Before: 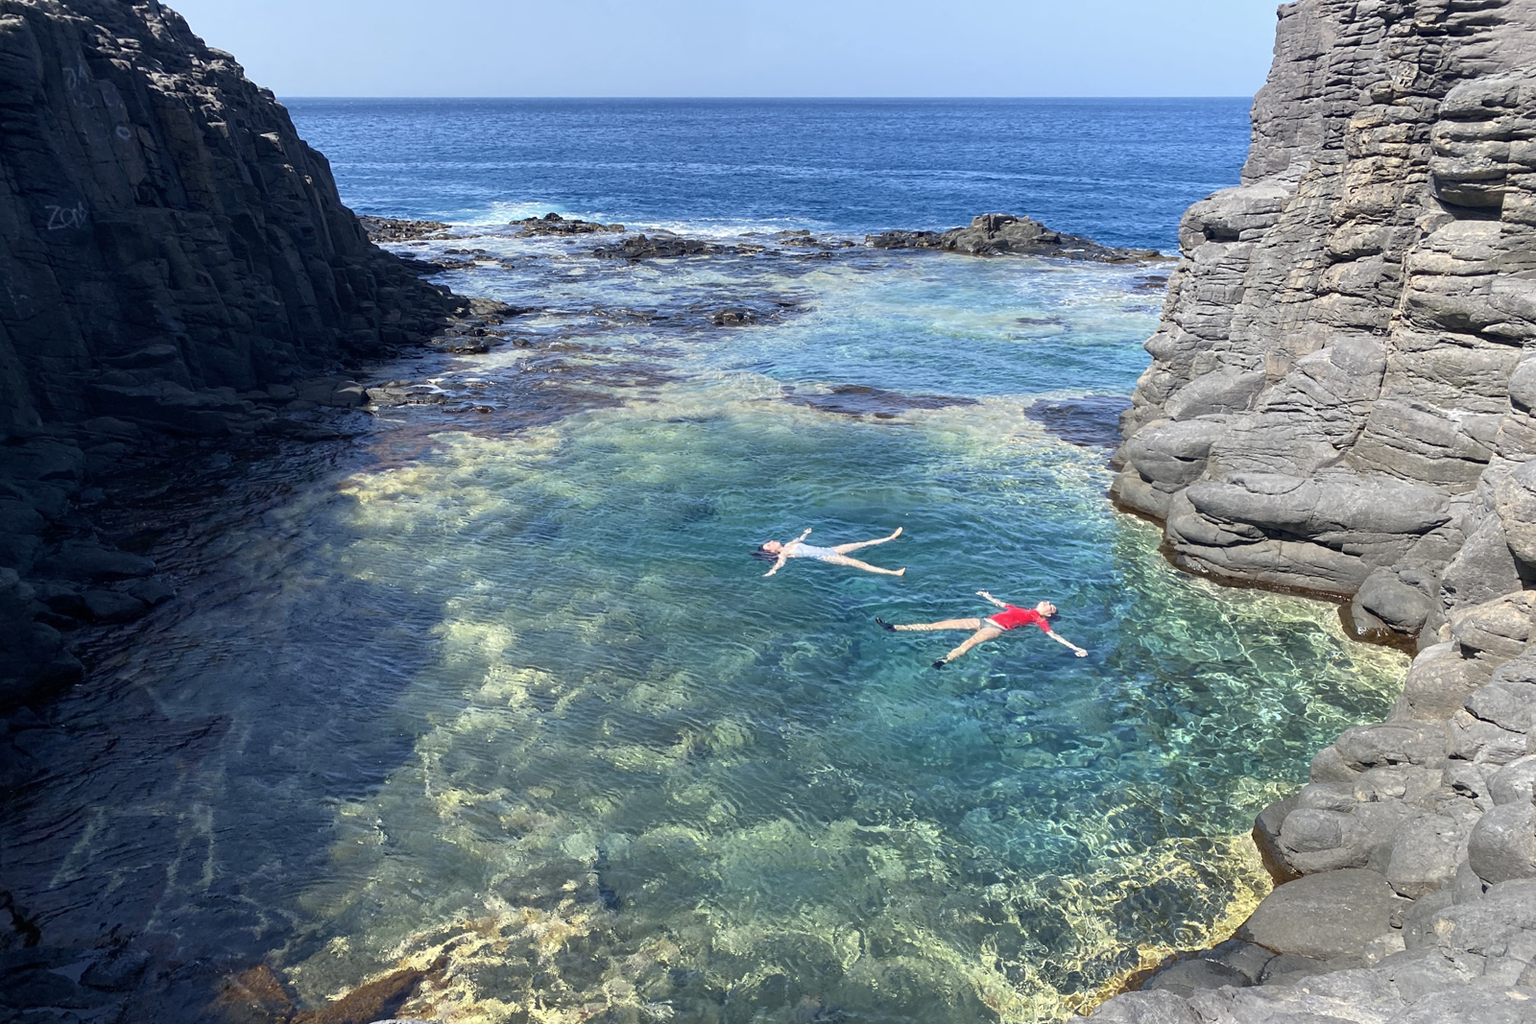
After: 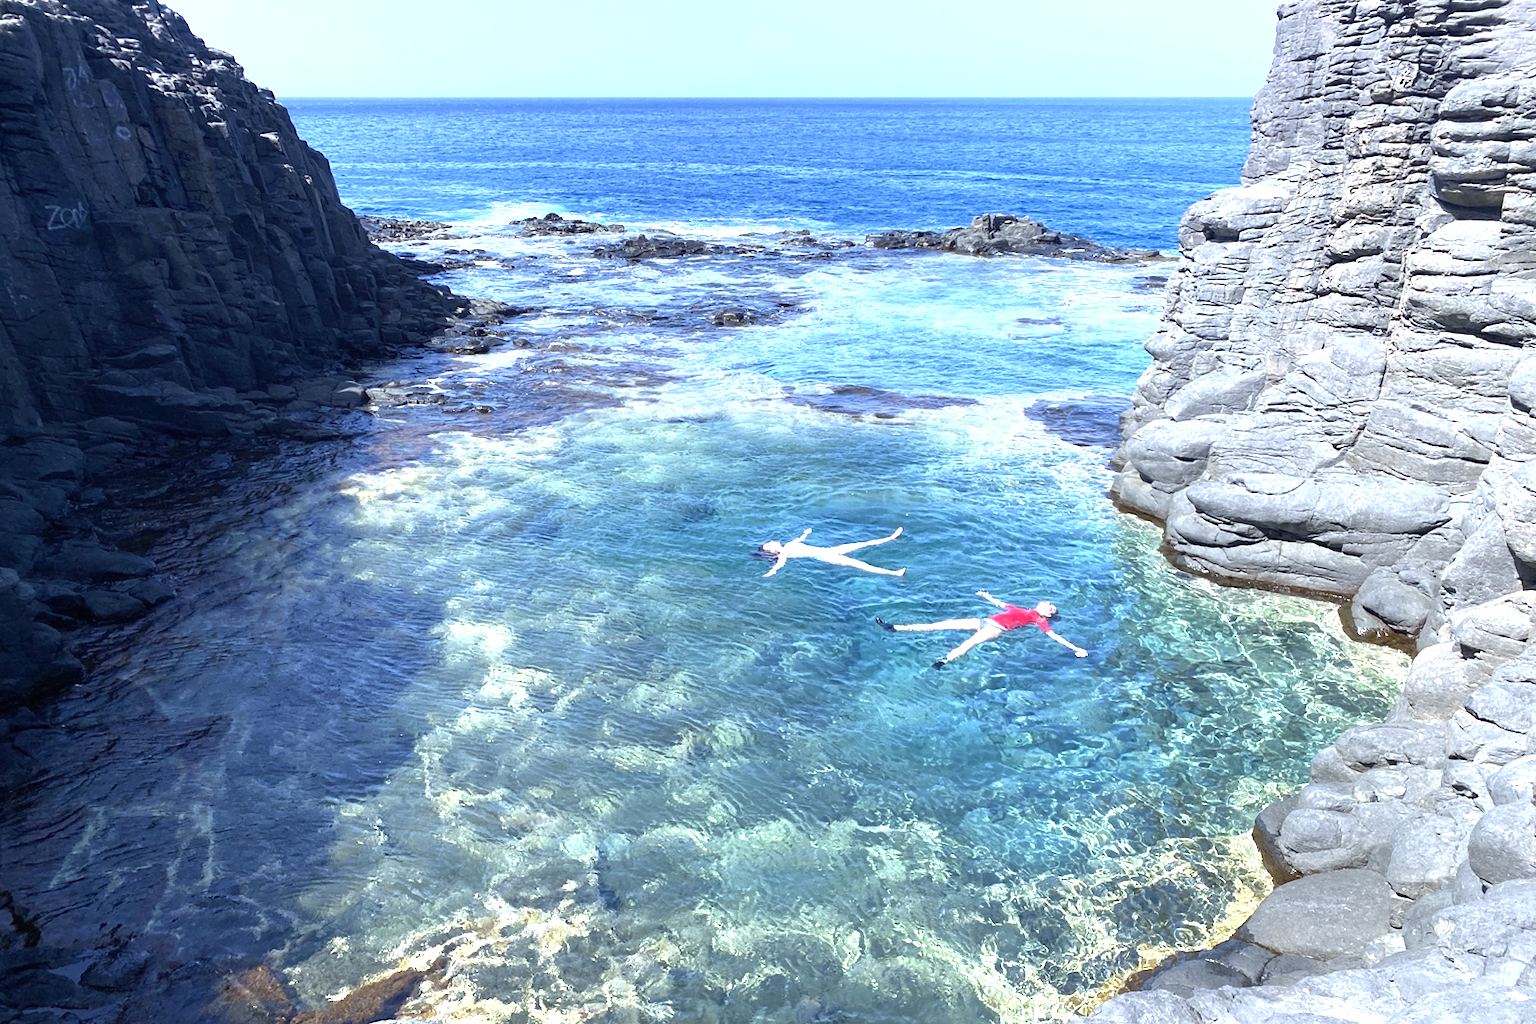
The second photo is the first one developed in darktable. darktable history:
exposure: black level correction 0, exposure 0.95 EV, compensate exposure bias true, compensate highlight preservation false
white balance: red 0.931, blue 1.11
